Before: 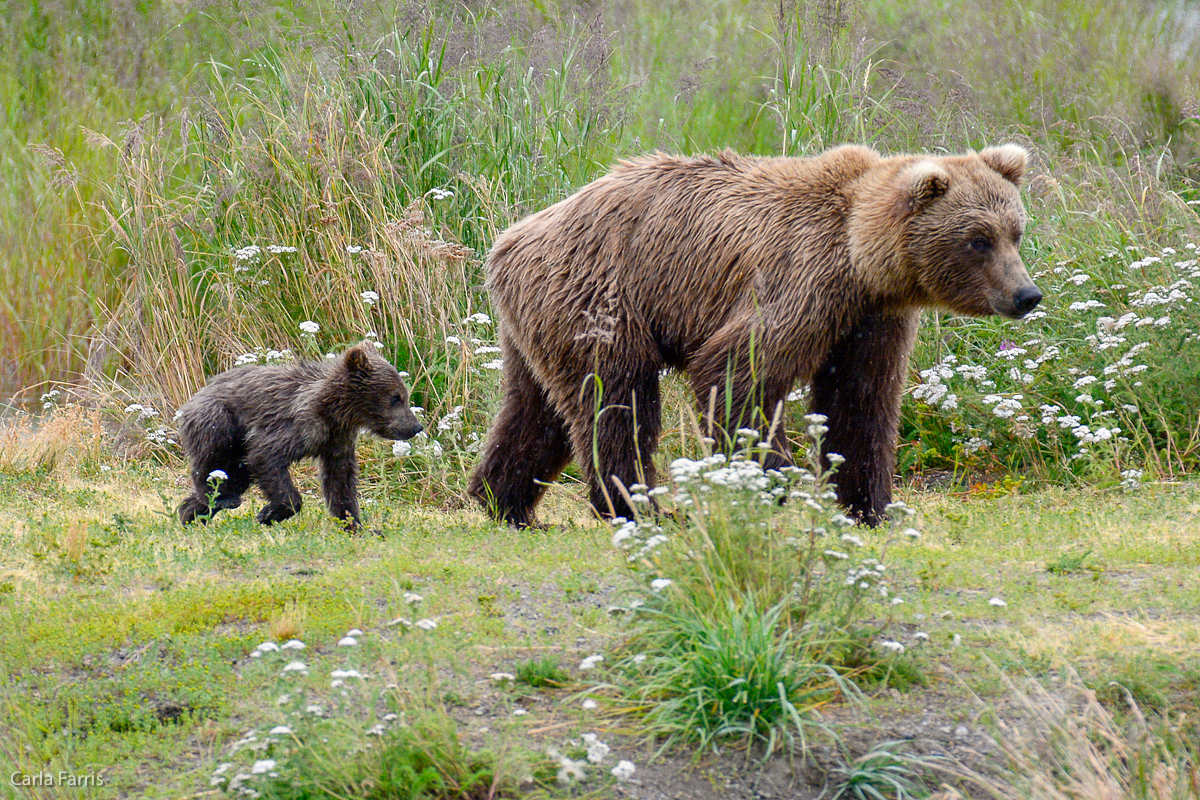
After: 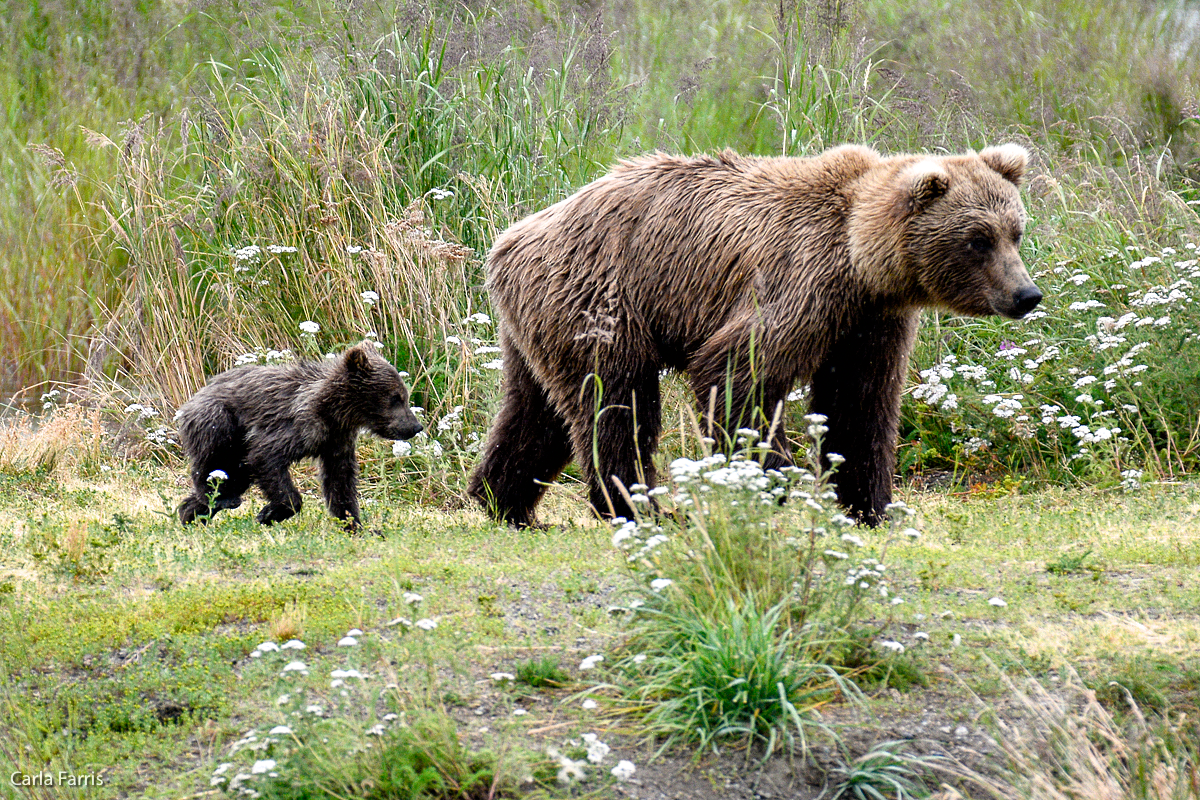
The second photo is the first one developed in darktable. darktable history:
shadows and highlights: shadows 22.66, highlights -48.67, soften with gaussian
filmic rgb: black relative exposure -8.29 EV, white relative exposure 2.2 EV, target white luminance 99.974%, hardness 7.11, latitude 75.61%, contrast 1.326, highlights saturation mix -2.08%, shadows ↔ highlights balance 29.73%
